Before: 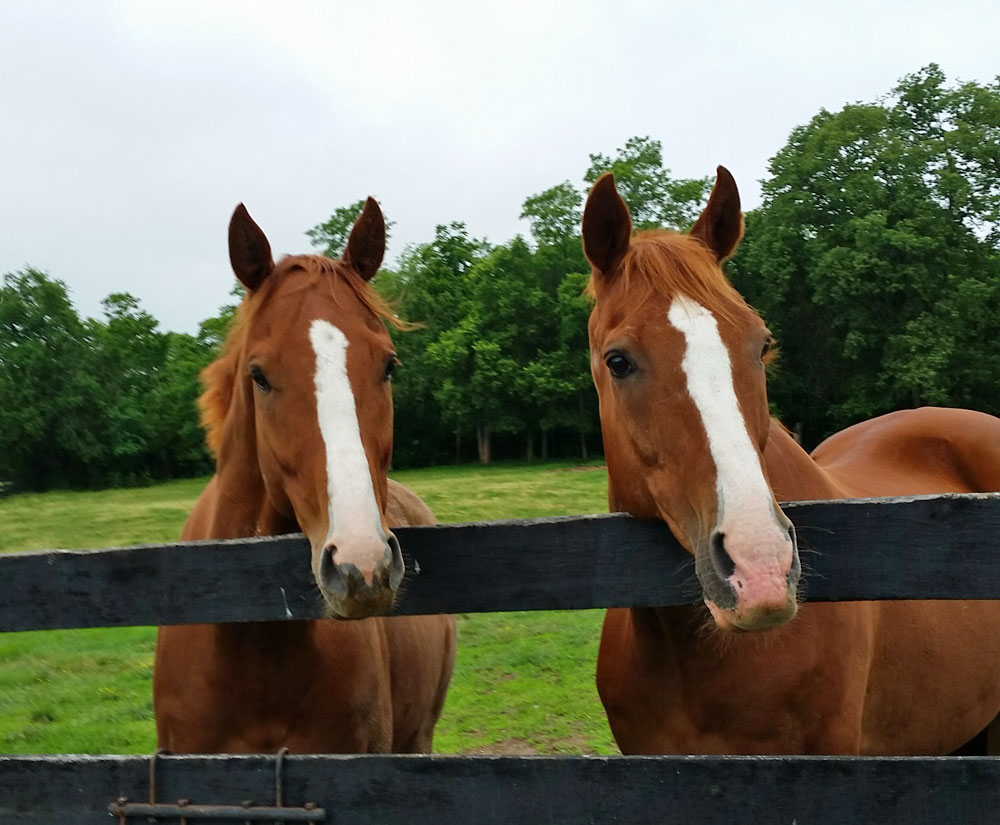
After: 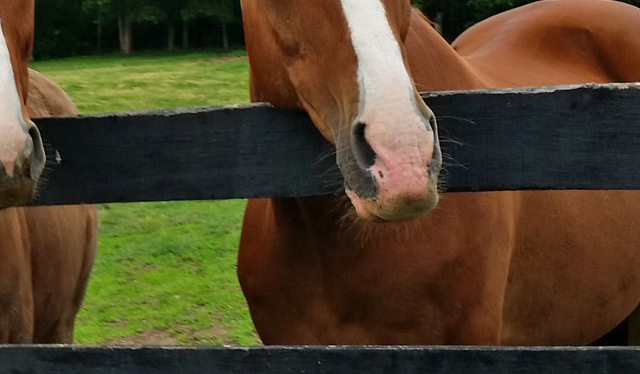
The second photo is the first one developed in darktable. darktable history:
crop and rotate: left 35.976%, top 49.805%, bottom 4.782%
